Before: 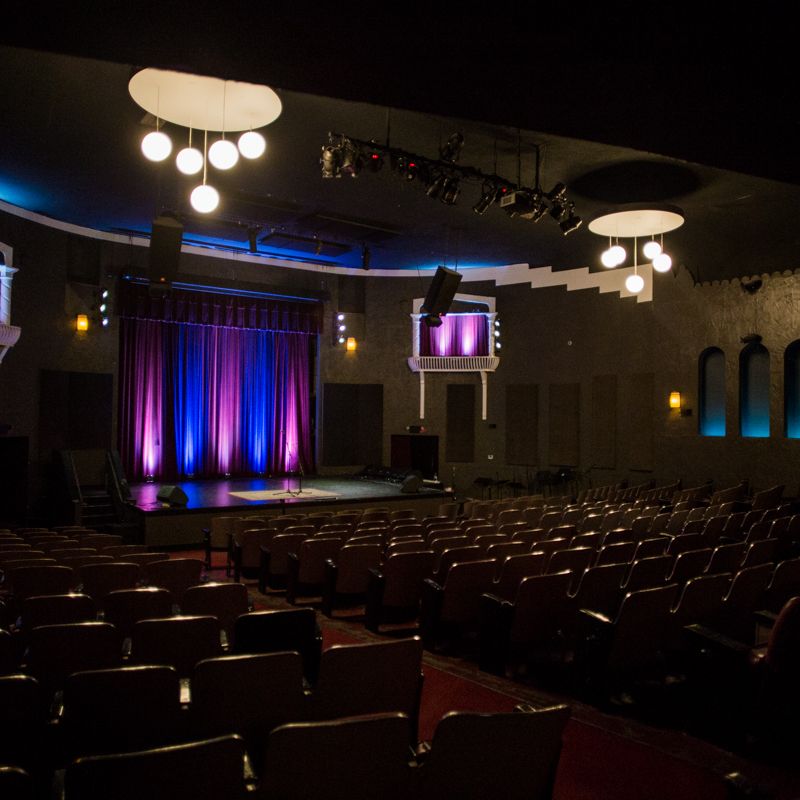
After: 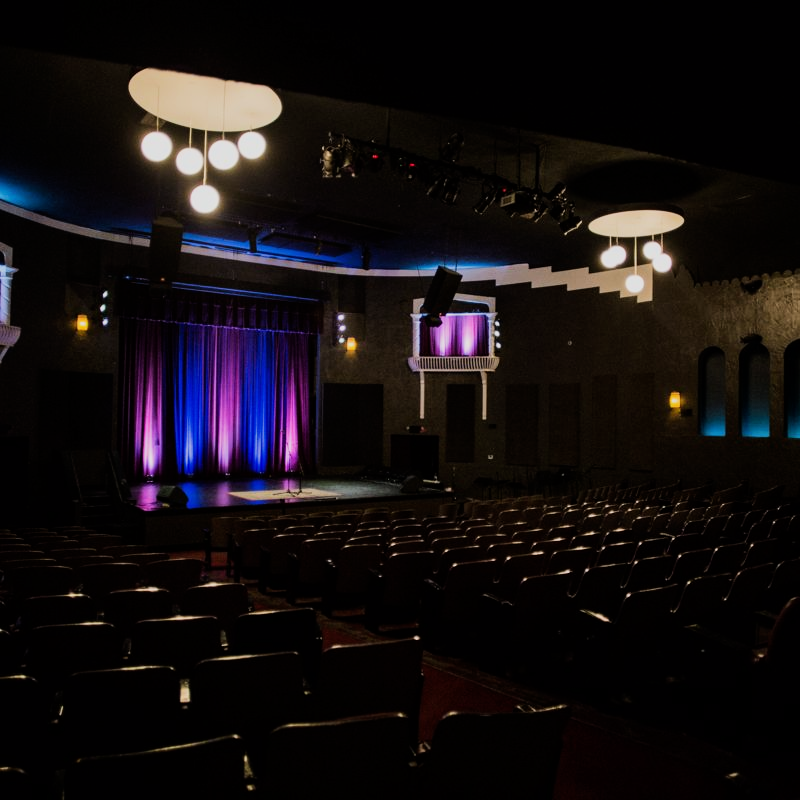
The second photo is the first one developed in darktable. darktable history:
filmic rgb: black relative exposure -7.49 EV, white relative exposure 5 EV, hardness 3.34, contrast 1.299, contrast in shadows safe
